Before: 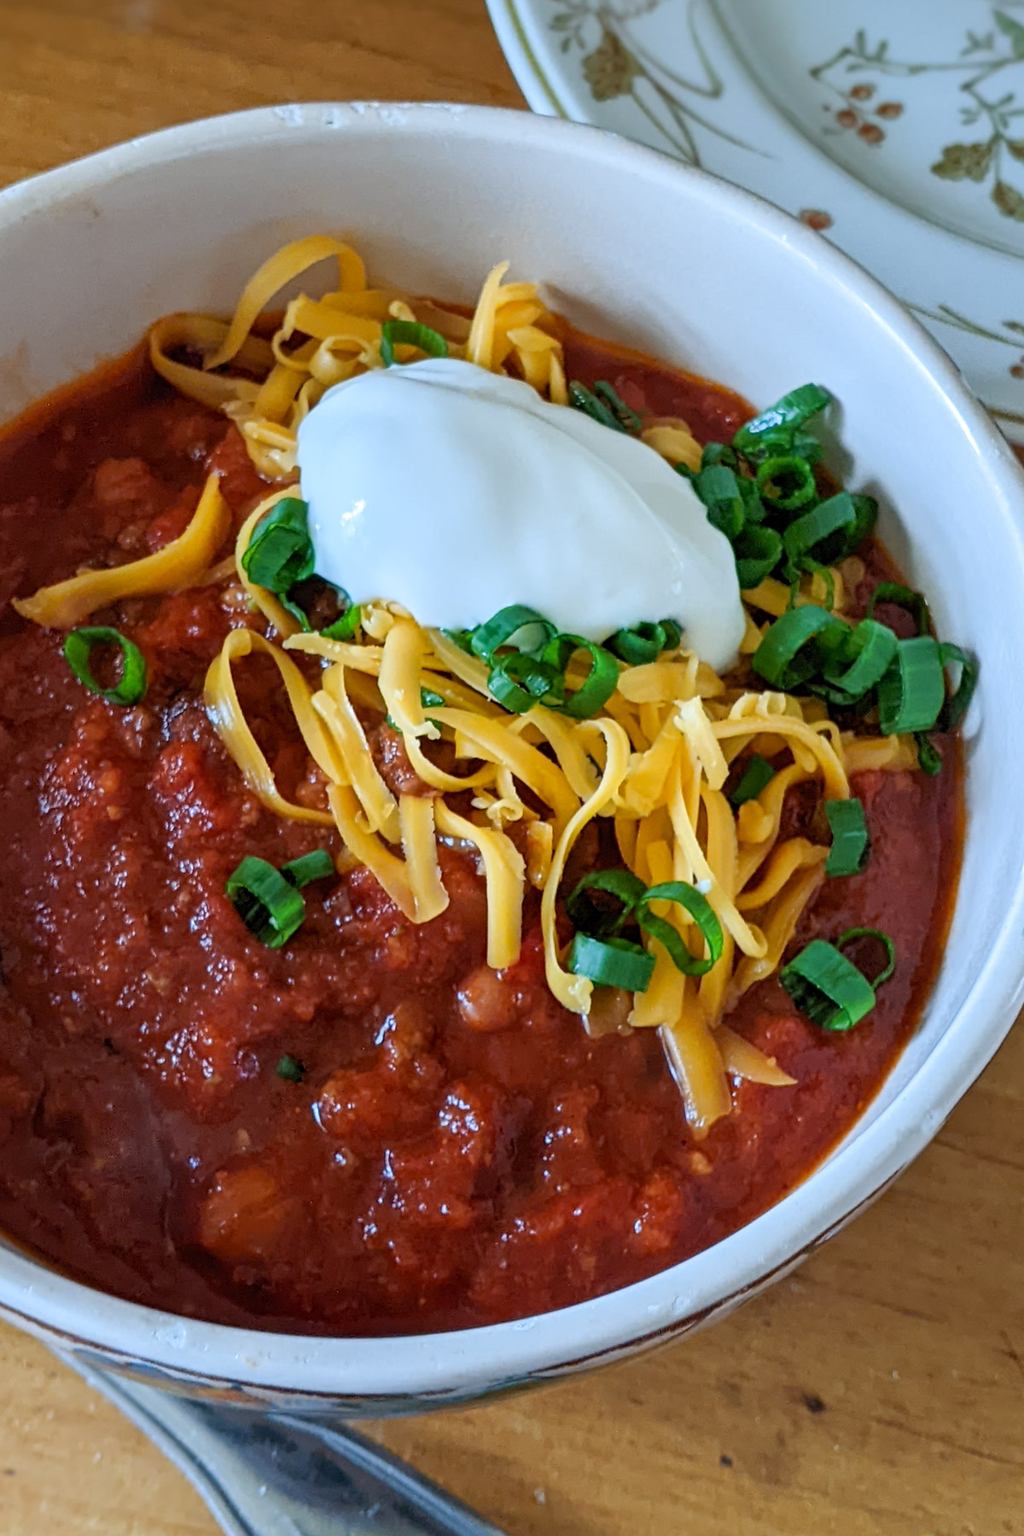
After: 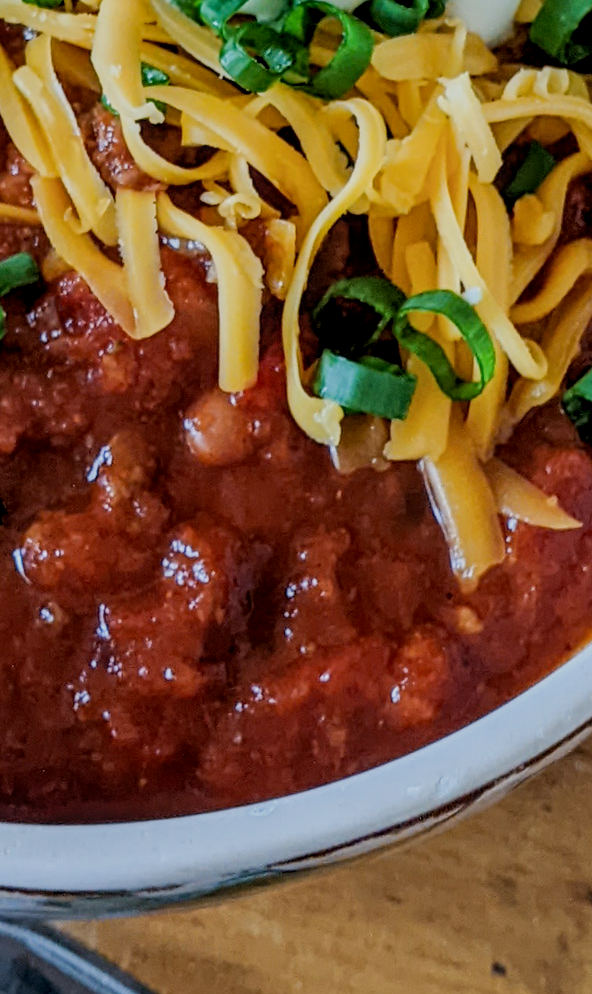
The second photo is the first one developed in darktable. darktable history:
crop: left 29.396%, top 41.297%, right 21.203%, bottom 3.472%
local contrast: detail 130%
filmic rgb: black relative exposure -7.2 EV, white relative exposure 5.36 EV, hardness 3.02, iterations of high-quality reconstruction 0
